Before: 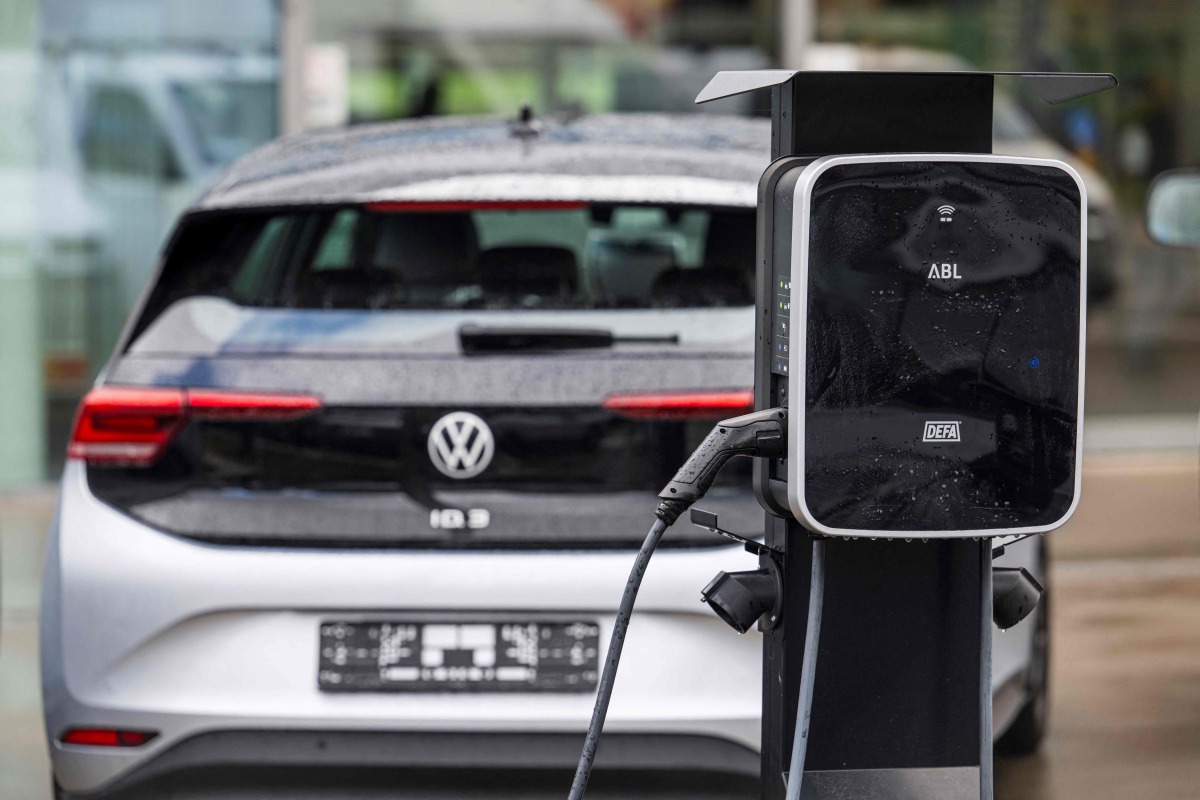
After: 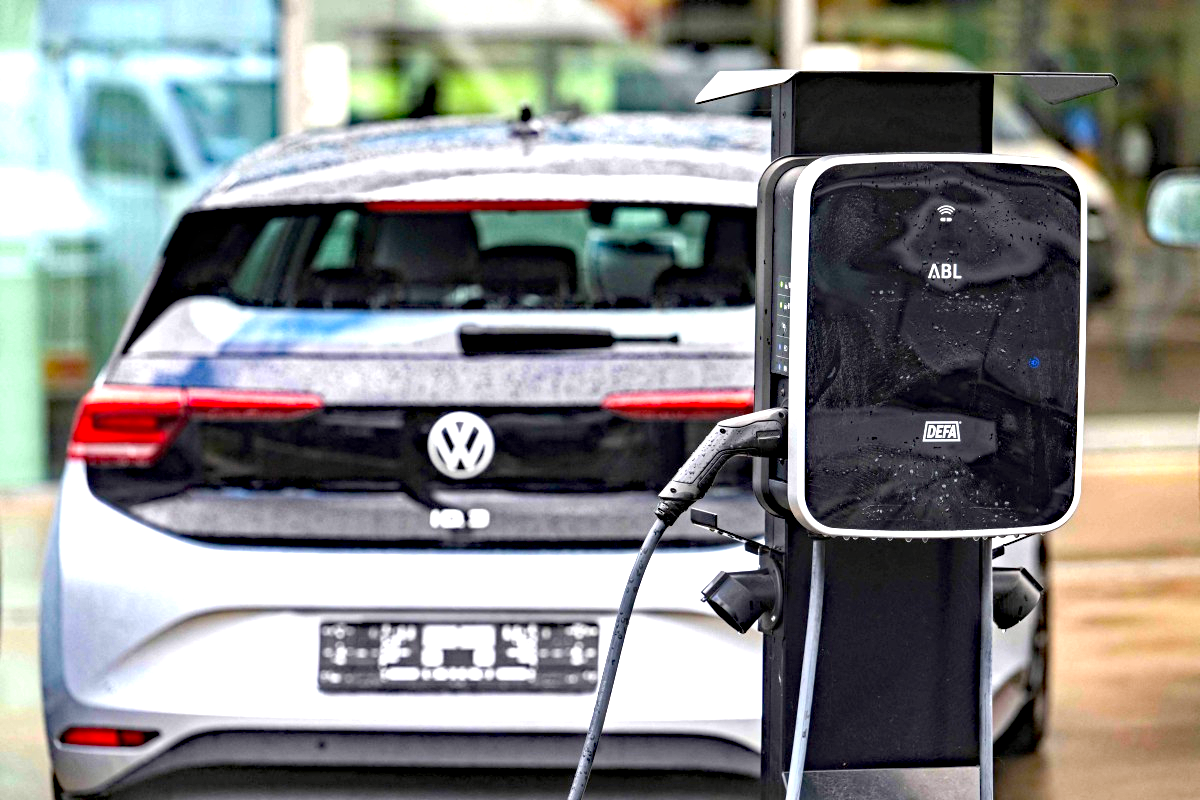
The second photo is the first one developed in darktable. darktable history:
exposure: black level correction 0, exposure 1.505 EV, compensate exposure bias true, compensate highlight preservation false
haze removal: strength 0.507, distance 0.433, compatibility mode true, adaptive false
